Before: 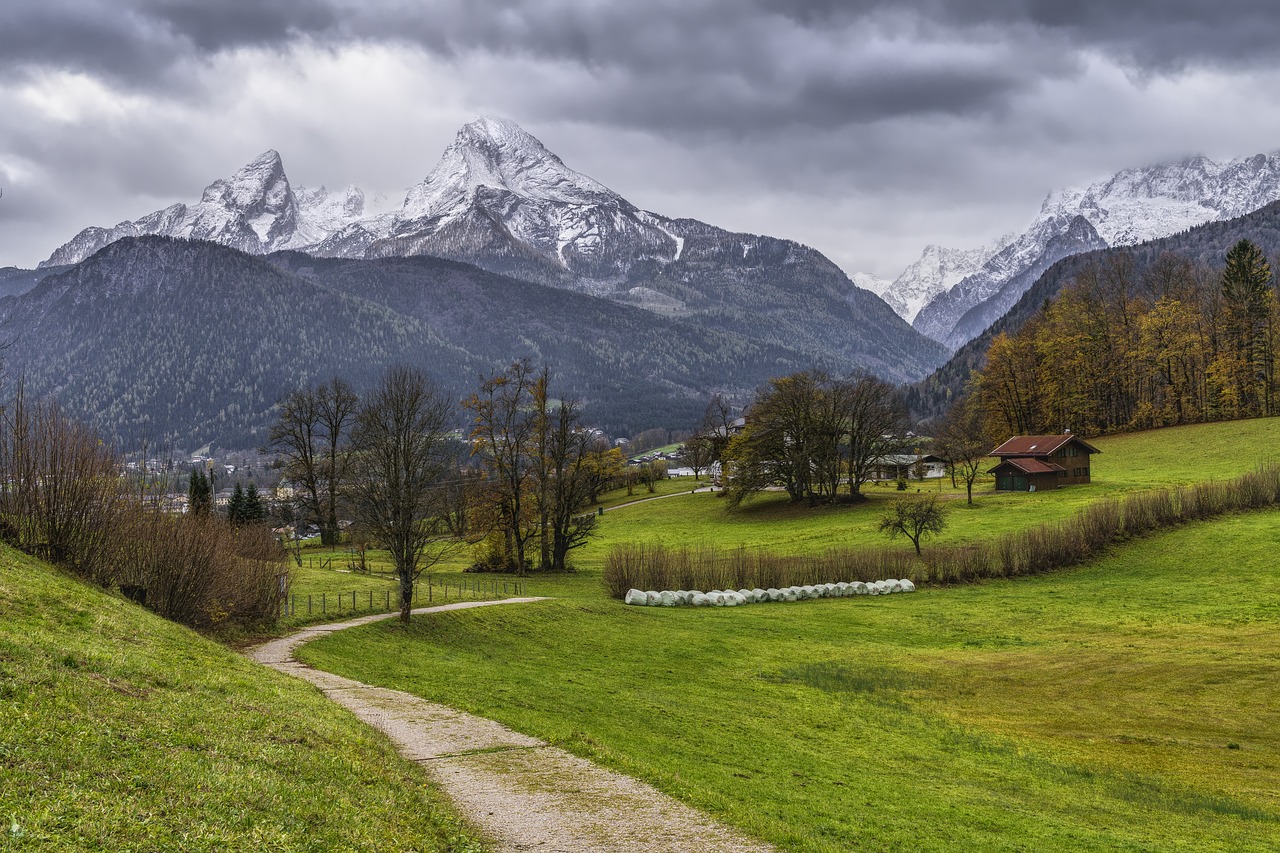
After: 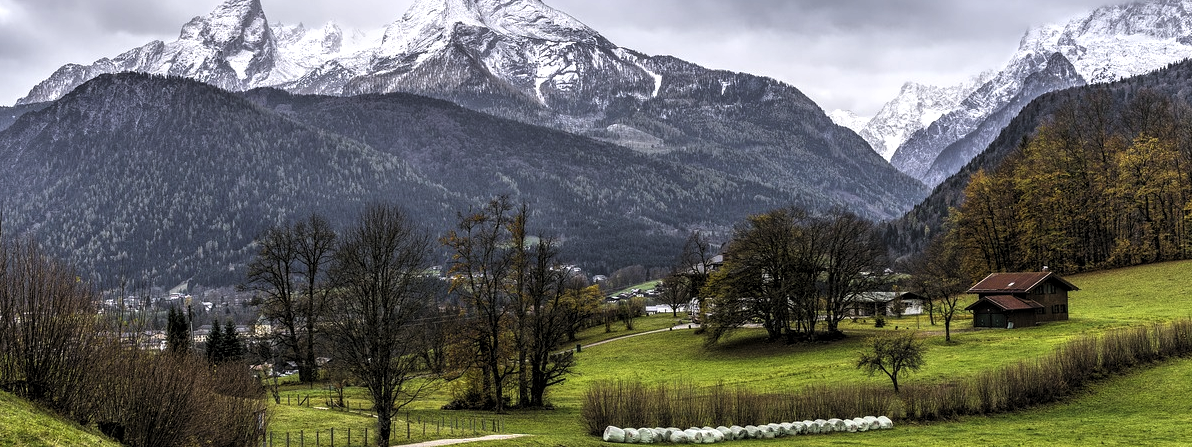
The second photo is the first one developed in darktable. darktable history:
levels: levels [0.116, 0.574, 1]
contrast brightness saturation: saturation -0.05
exposure: exposure 0.6 EV, compensate highlight preservation false
crop: left 1.744%, top 19.225%, right 5.069%, bottom 28.357%
